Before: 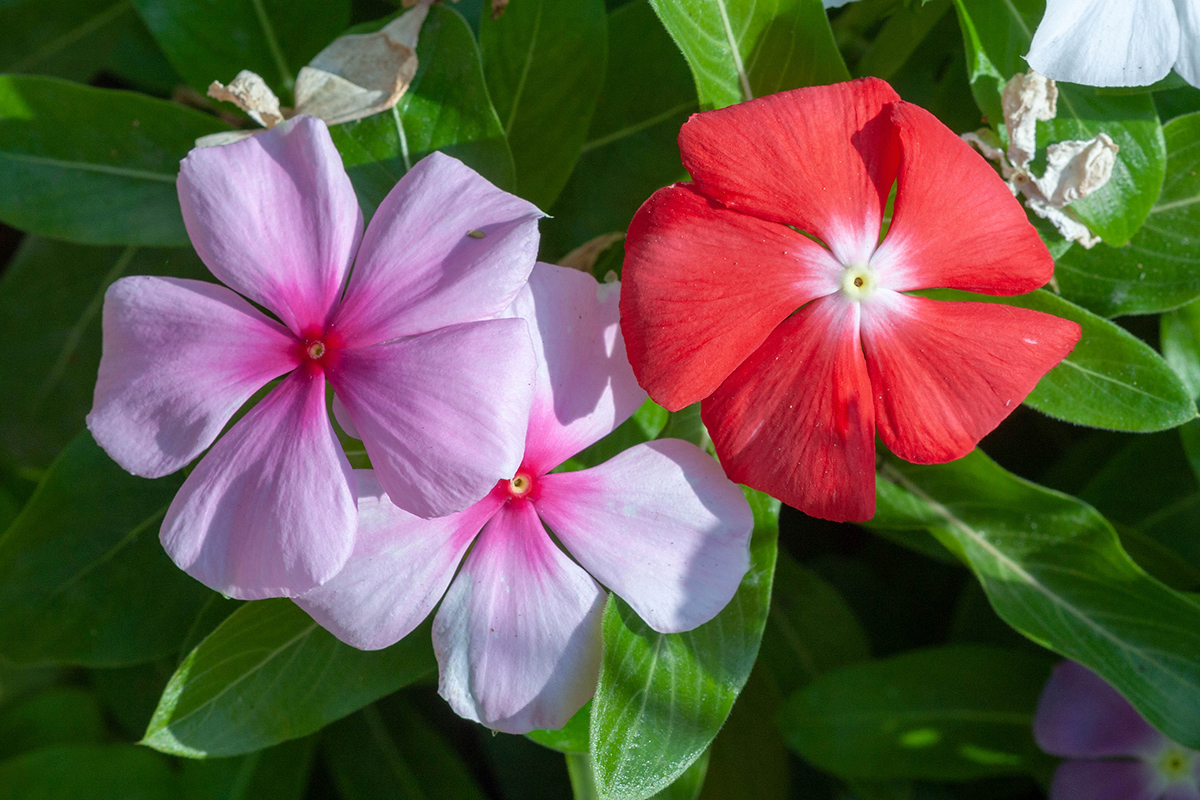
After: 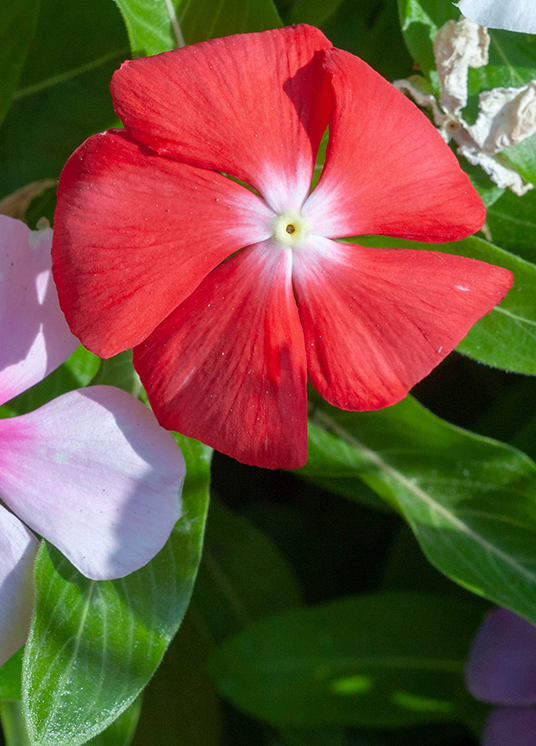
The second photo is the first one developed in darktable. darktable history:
crop: left 47.38%, top 6.722%, right 7.942%
